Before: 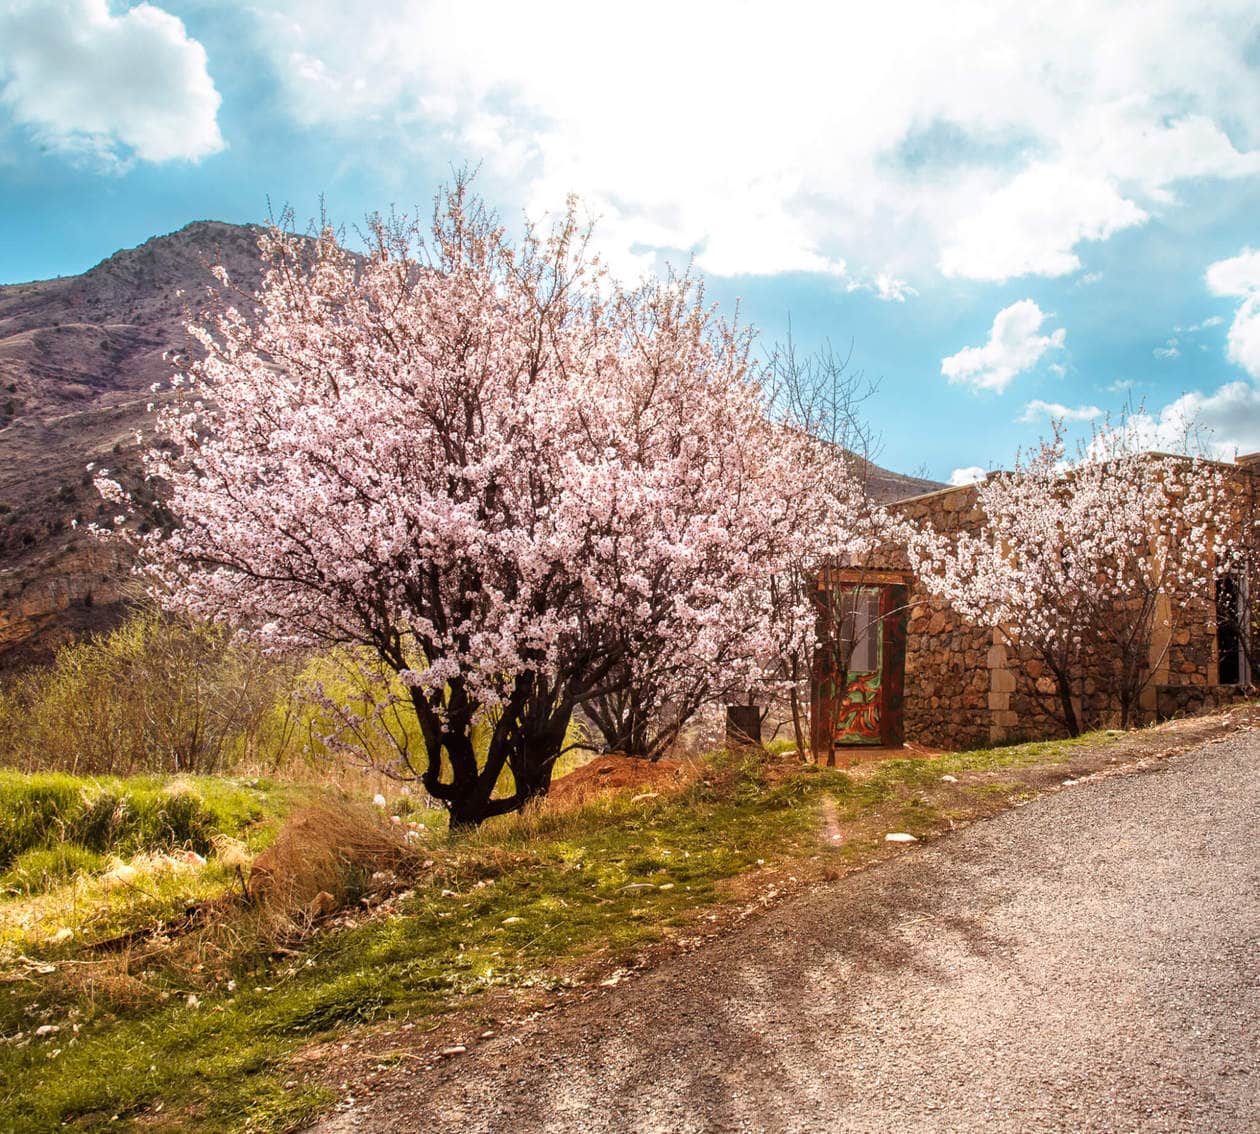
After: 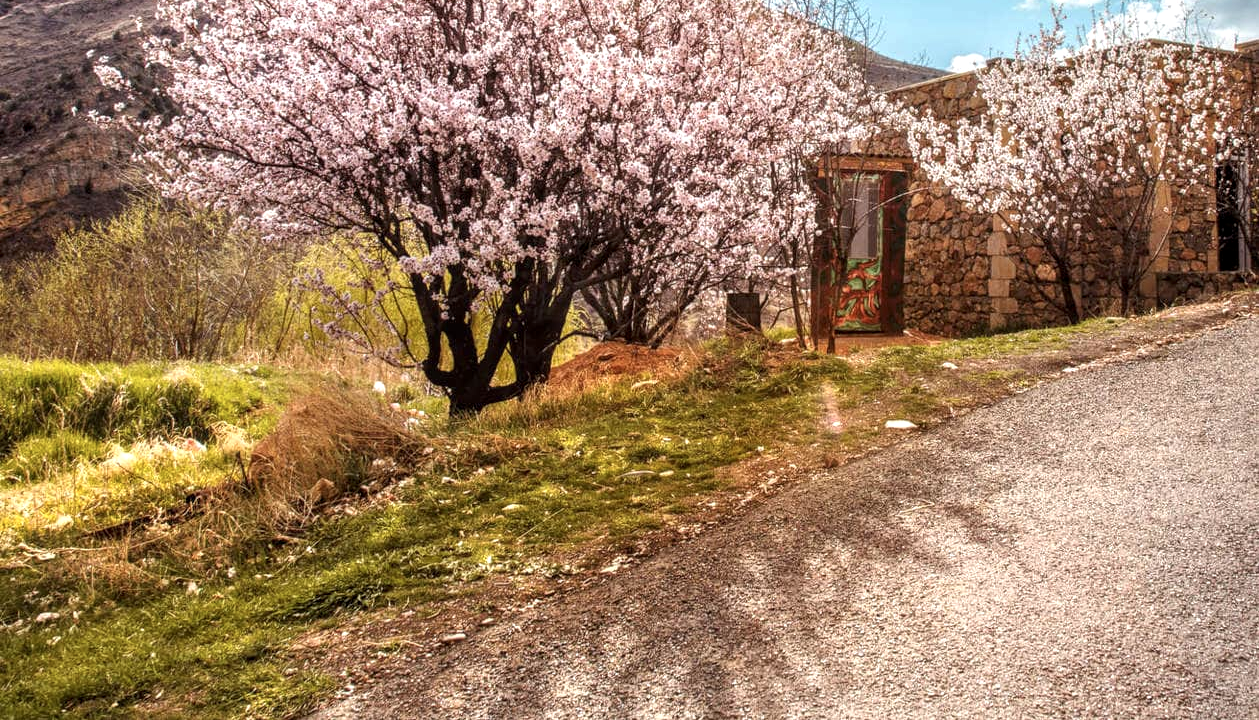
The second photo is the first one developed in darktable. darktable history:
contrast brightness saturation: saturation -0.096
local contrast: on, module defaults
crop and rotate: top 36.484%
exposure: exposure 0.203 EV, compensate highlight preservation false
